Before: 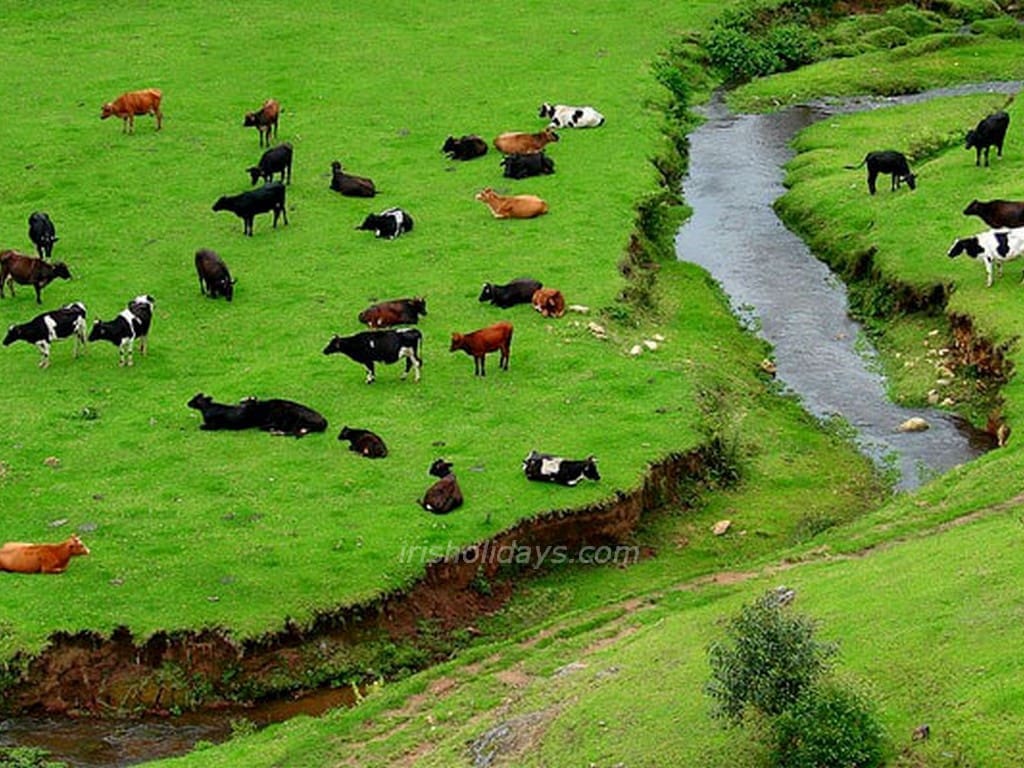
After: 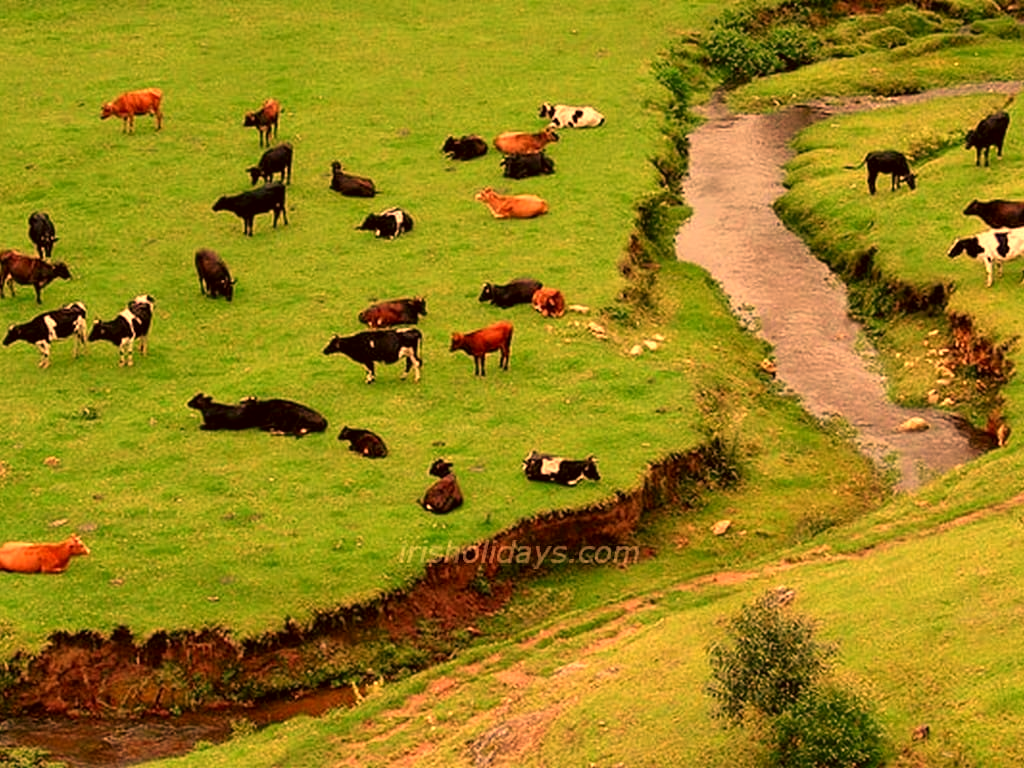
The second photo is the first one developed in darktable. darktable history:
color correction: highlights a* 6.27, highlights b* 8.19, shadows a* 5.94, shadows b* 7.23, saturation 0.9
white balance: red 1.467, blue 0.684
